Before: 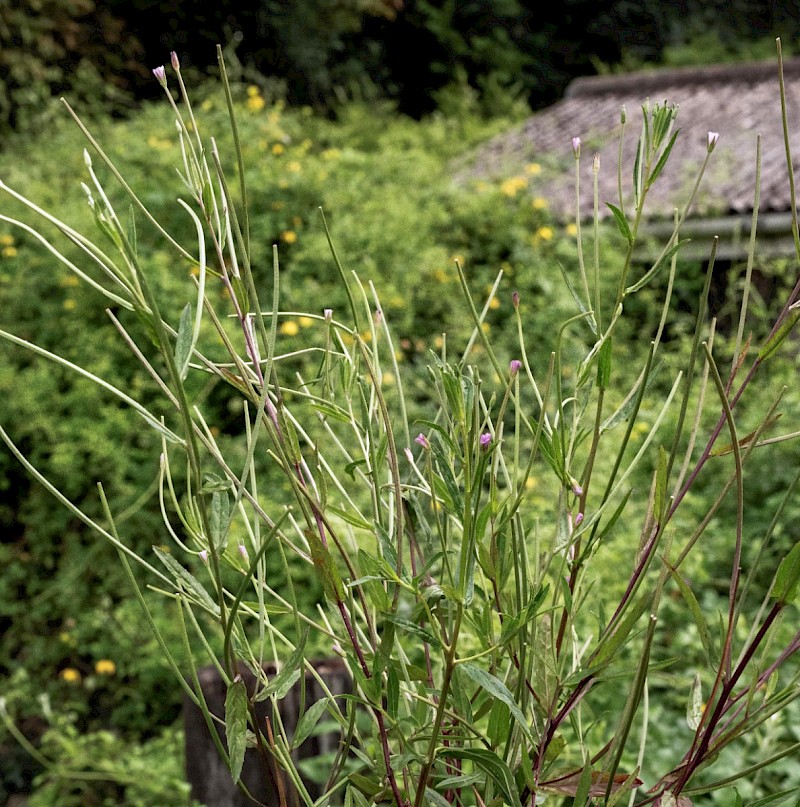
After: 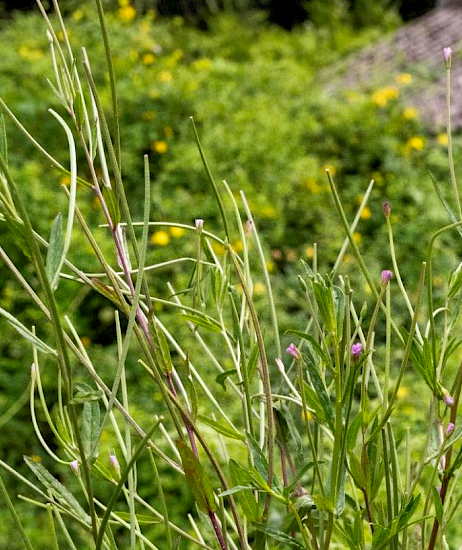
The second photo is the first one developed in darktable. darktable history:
crop: left 16.202%, top 11.208%, right 26.045%, bottom 20.557%
color balance rgb: perceptual saturation grading › global saturation 20%, global vibrance 20%
